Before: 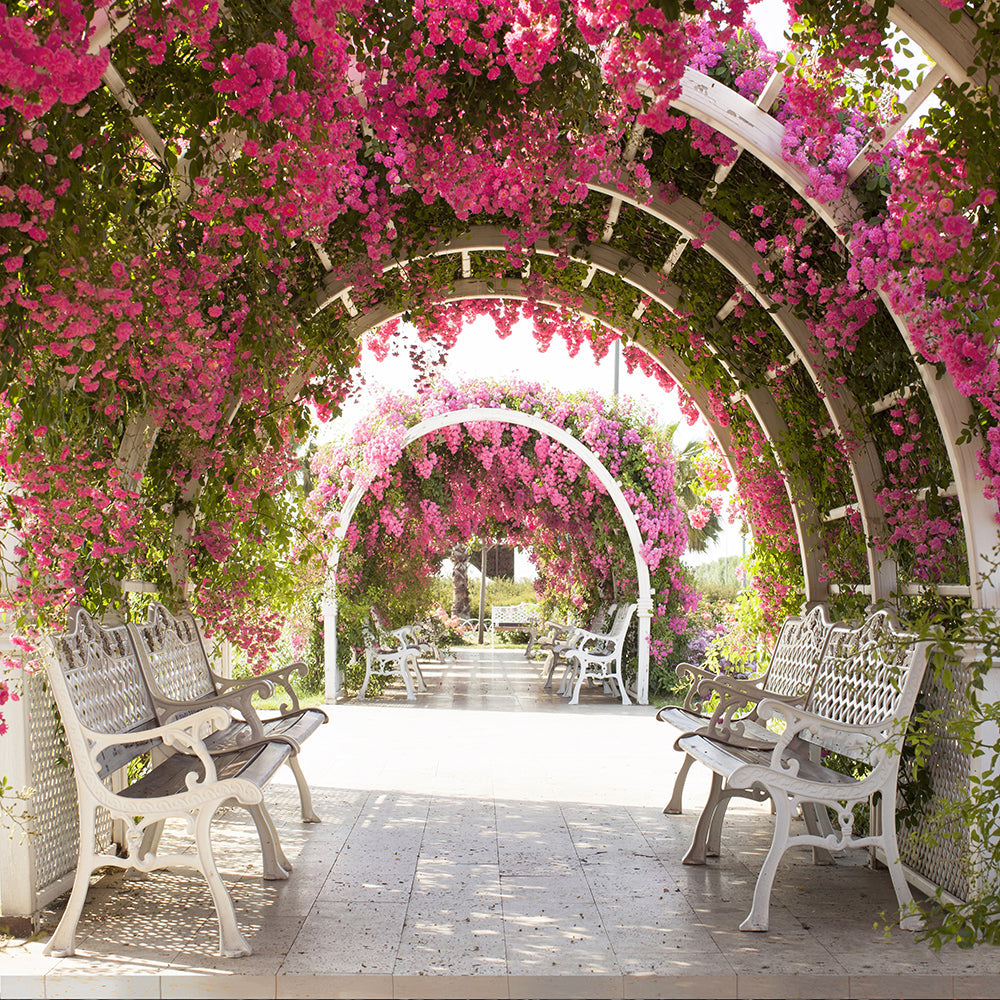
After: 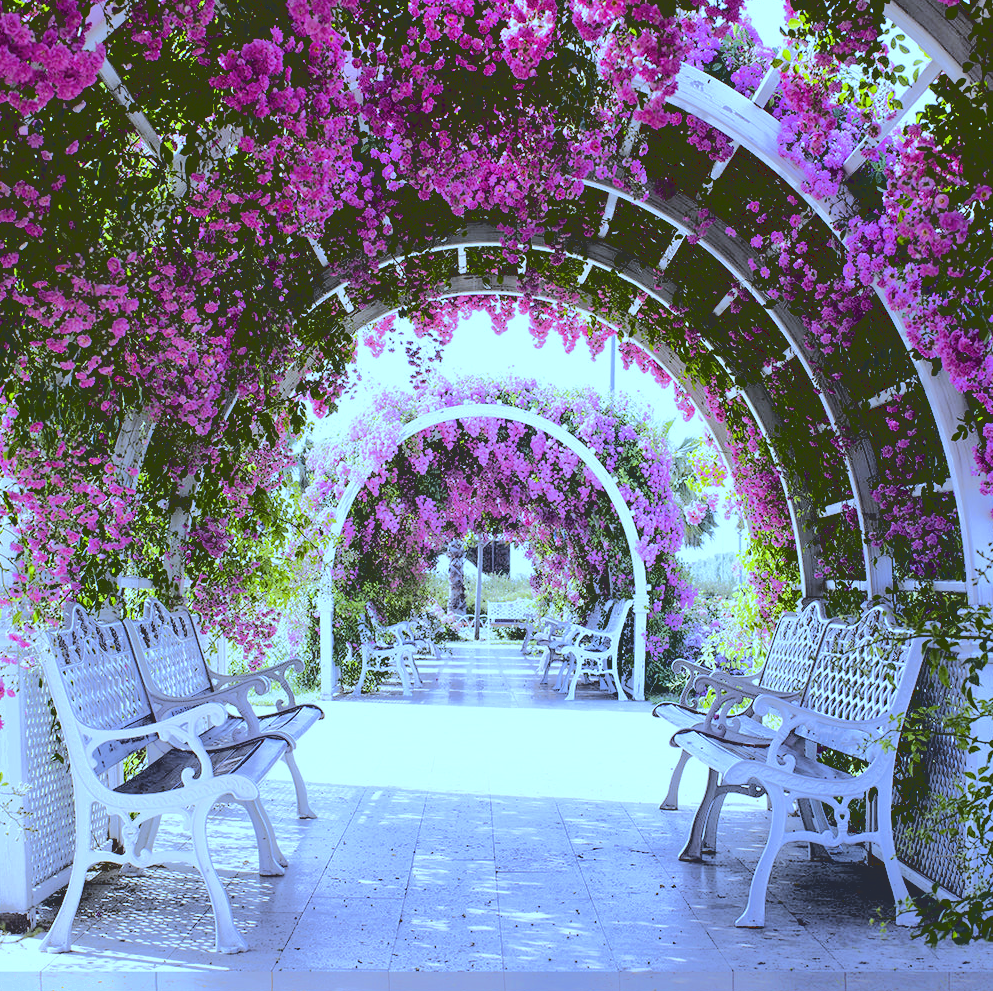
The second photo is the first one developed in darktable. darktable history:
base curve: curves: ch0 [(0.065, 0.026) (0.236, 0.358) (0.53, 0.546) (0.777, 0.841) (0.924, 0.992)], preserve colors average RGB
white balance: red 0.766, blue 1.537
crop: left 0.434%, top 0.485%, right 0.244%, bottom 0.386%
